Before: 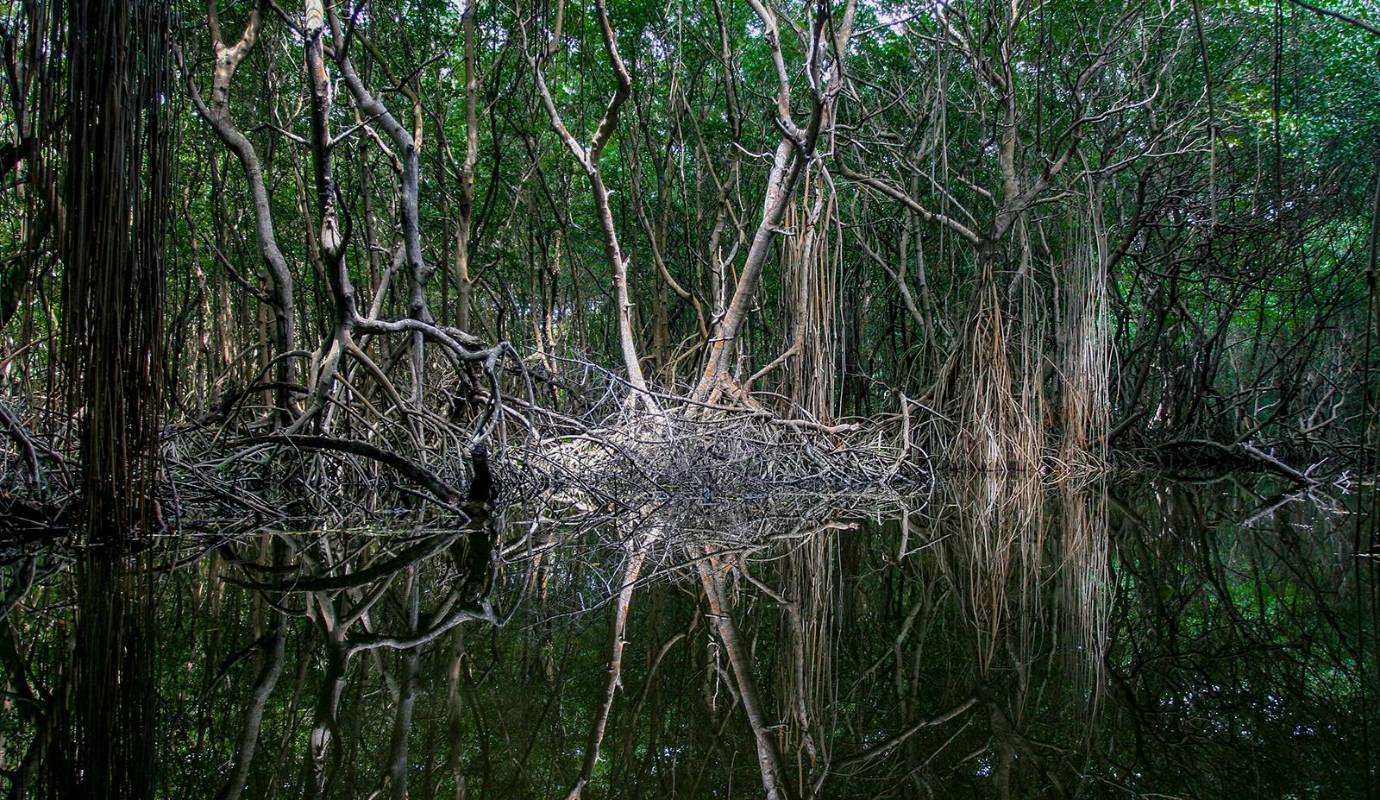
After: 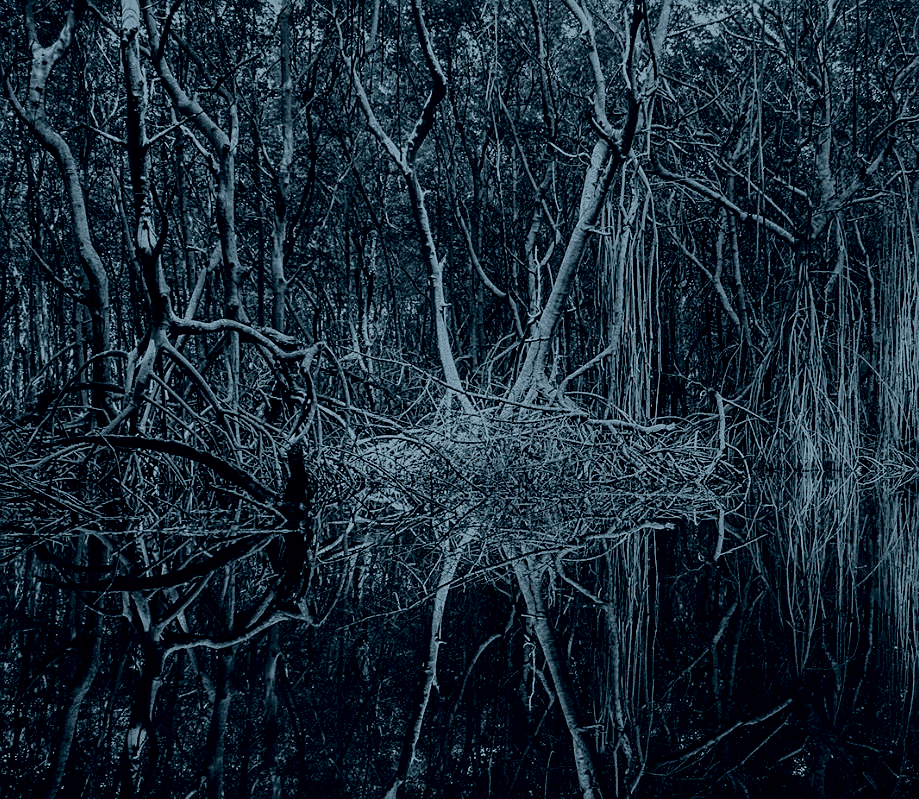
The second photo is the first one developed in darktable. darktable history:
contrast brightness saturation: contrast 0.1, brightness -0.26, saturation 0.14
sharpen: on, module defaults
exposure: exposure 1.089 EV, compensate highlight preservation false
colorize: hue 194.4°, saturation 29%, source mix 61.75%, lightness 3.98%, version 1
base curve: curves: ch0 [(0, 0) (0.032, 0.025) (0.121, 0.166) (0.206, 0.329) (0.605, 0.79) (1, 1)], preserve colors none
crop and rotate: left 13.342%, right 19.991%
